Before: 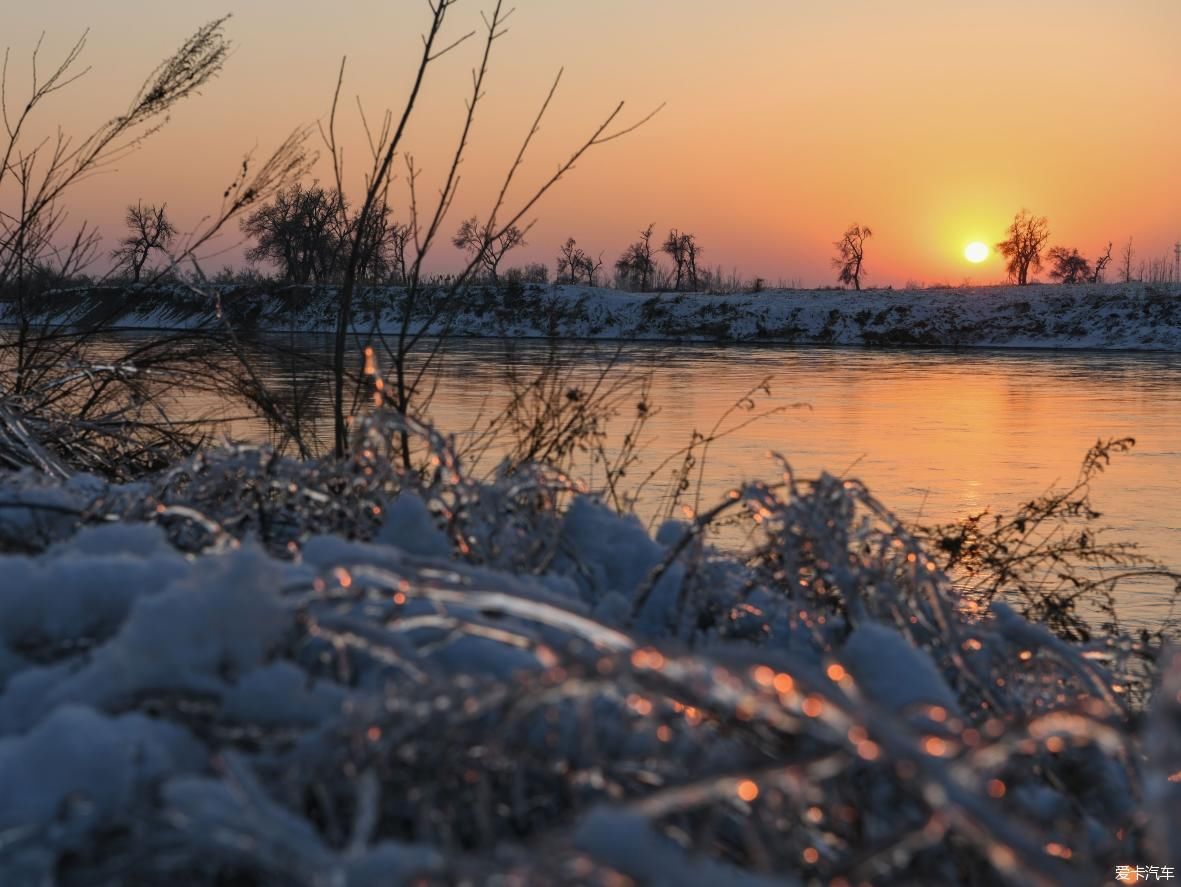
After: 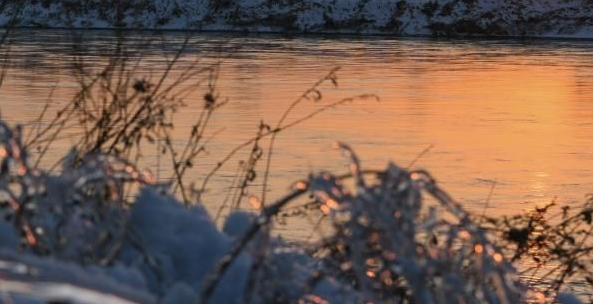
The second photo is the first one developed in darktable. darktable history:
crop: left 36.698%, top 34.906%, right 13.008%, bottom 30.777%
